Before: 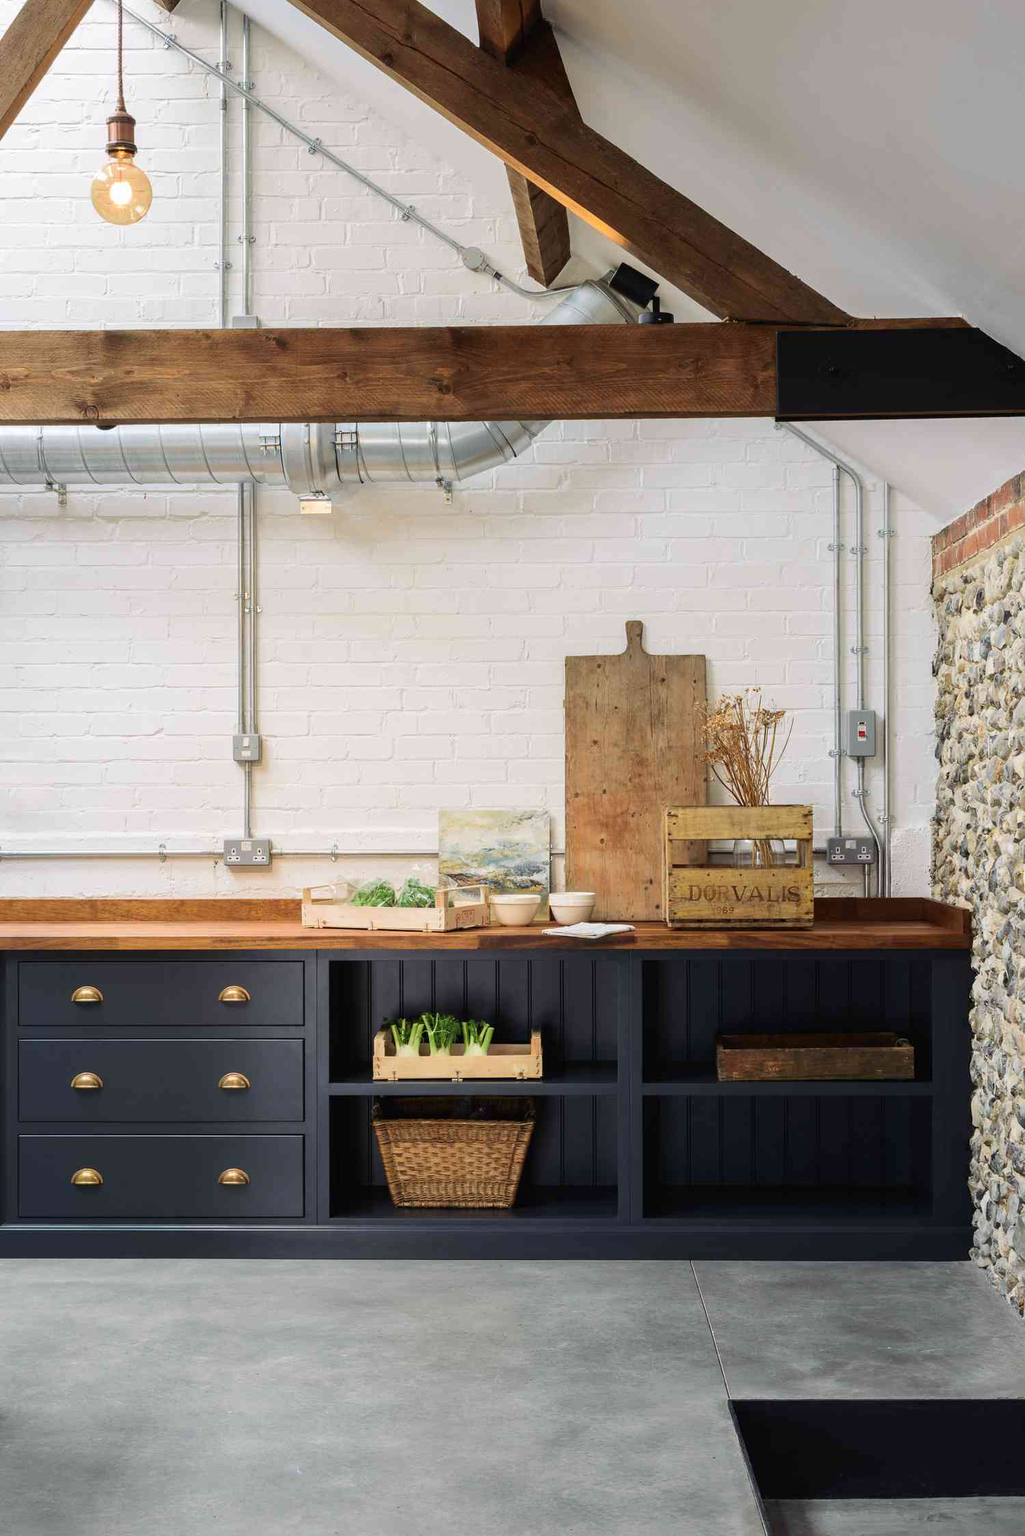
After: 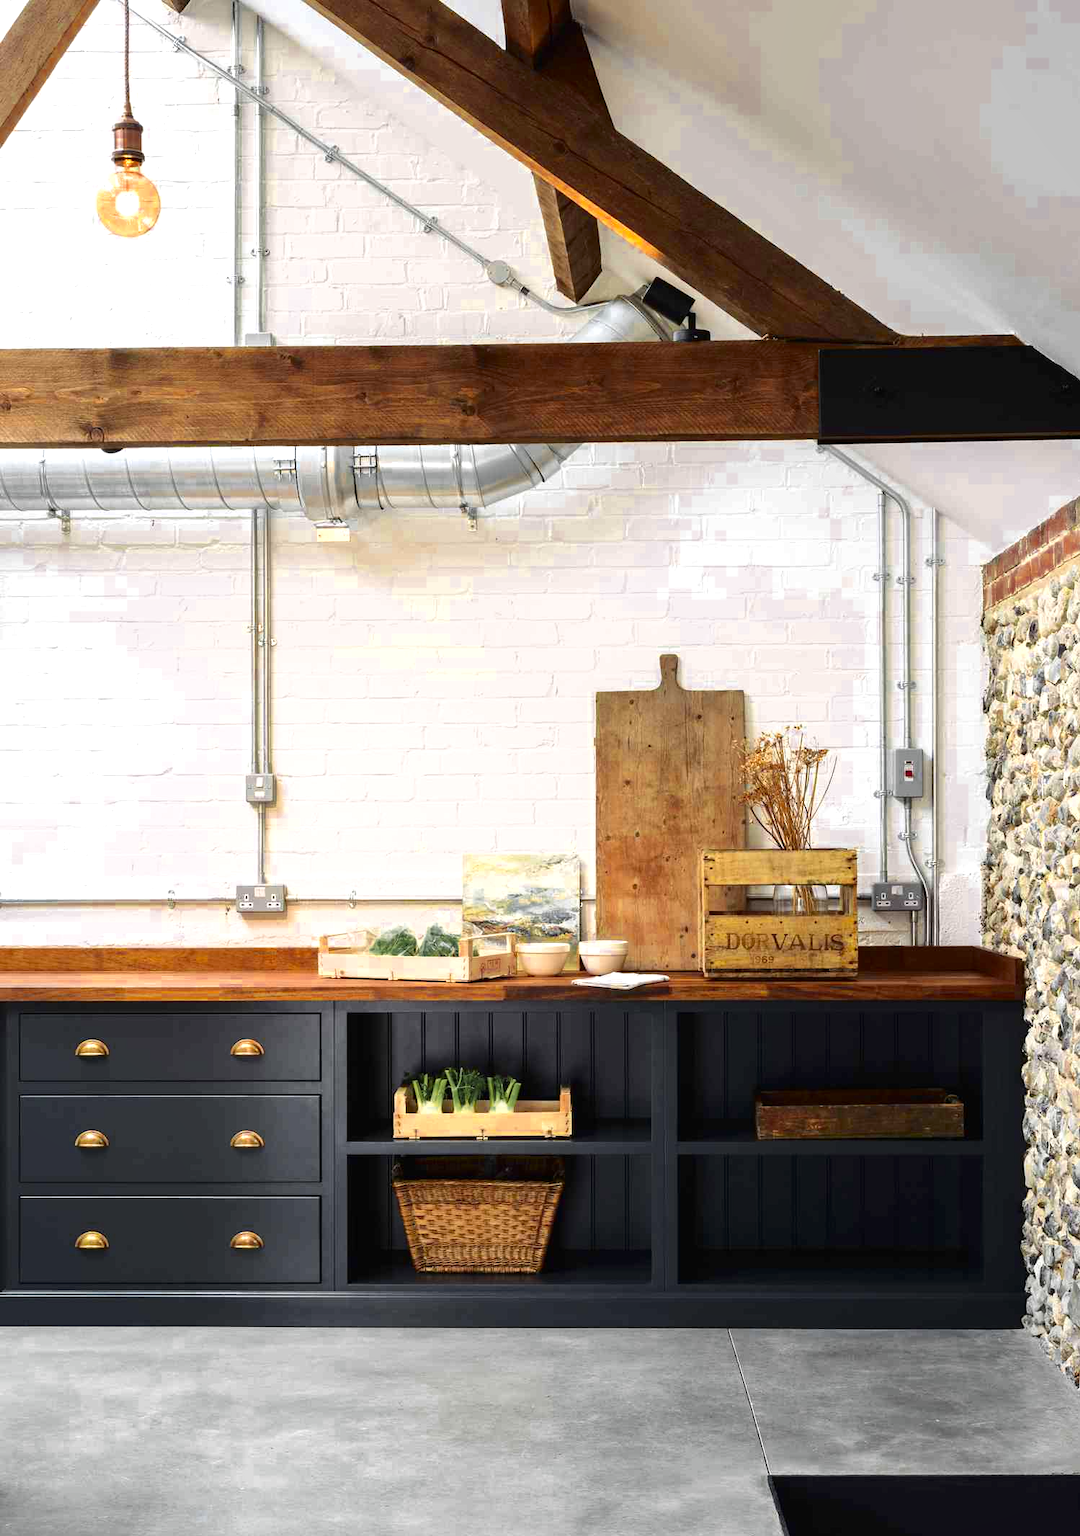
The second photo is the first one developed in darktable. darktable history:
color zones: curves: ch0 [(0.035, 0.242) (0.25, 0.5) (0.384, 0.214) (0.488, 0.255) (0.75, 0.5)]; ch1 [(0.063, 0.379) (0.25, 0.5) (0.354, 0.201) (0.489, 0.085) (0.729, 0.271)]; ch2 [(0.25, 0.5) (0.38, 0.517) (0.442, 0.51) (0.735, 0.456)]
shadows and highlights: shadows -20, white point adjustment -2, highlights -35
crop and rotate: top 0%, bottom 5.097%
exposure: black level correction 0, exposure 0.7 EV, compensate exposure bias true, compensate highlight preservation false
contrast brightness saturation: contrast 0.13, brightness -0.05, saturation 0.16
